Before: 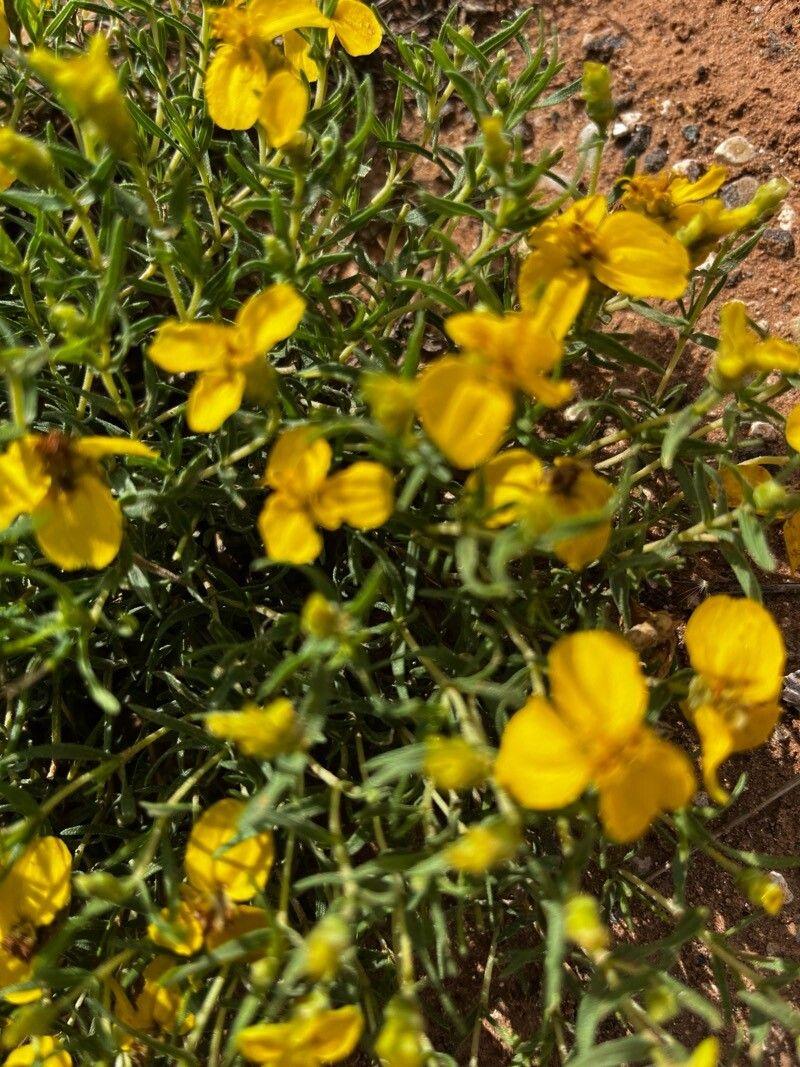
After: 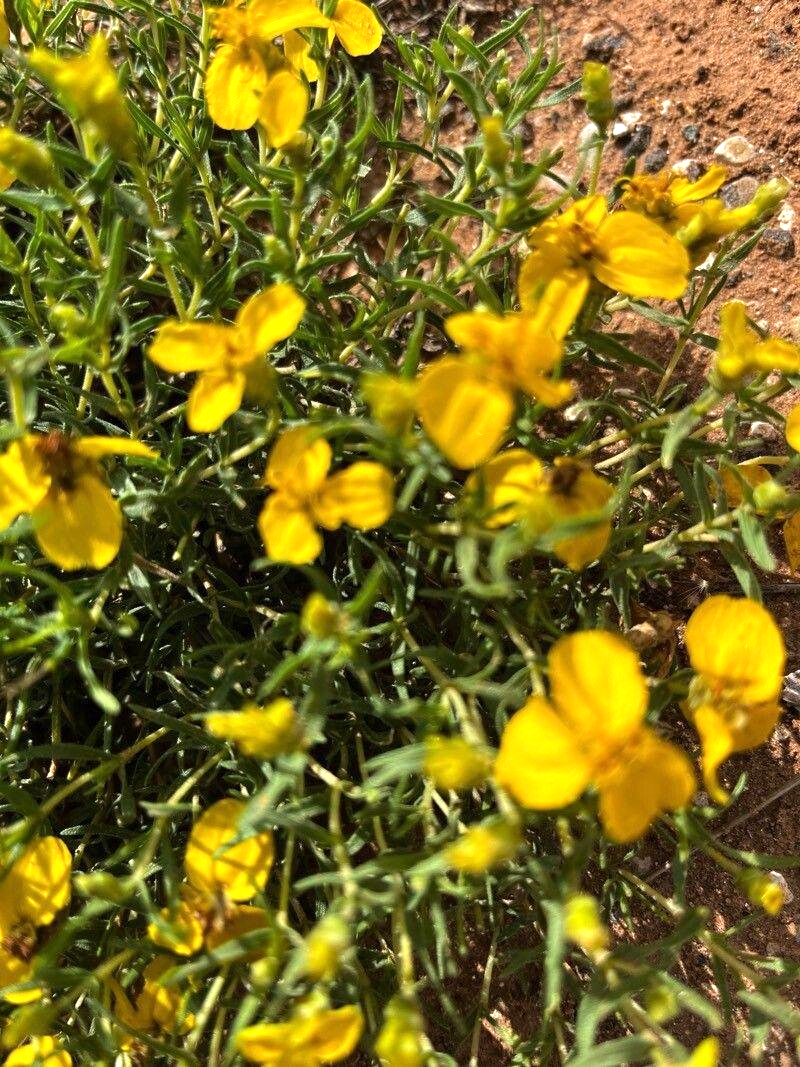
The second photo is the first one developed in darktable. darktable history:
exposure: exposure 0.493 EV, compensate highlight preservation false
